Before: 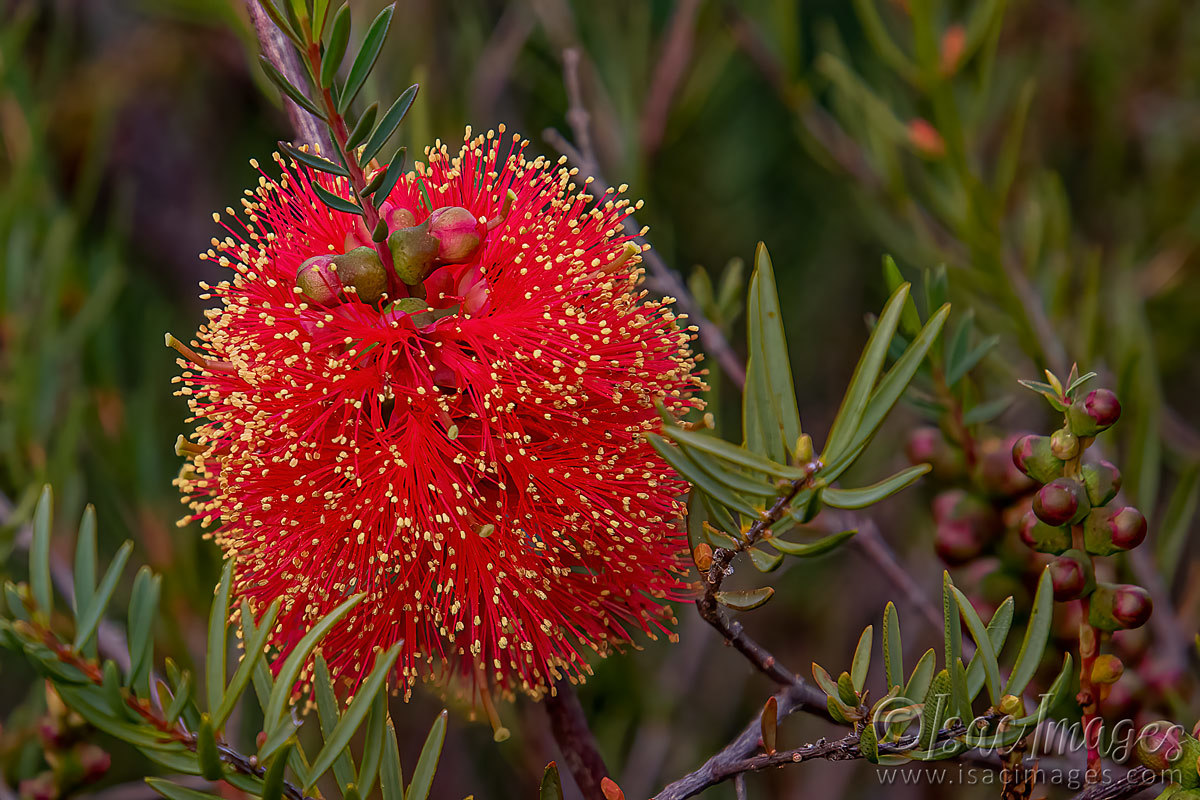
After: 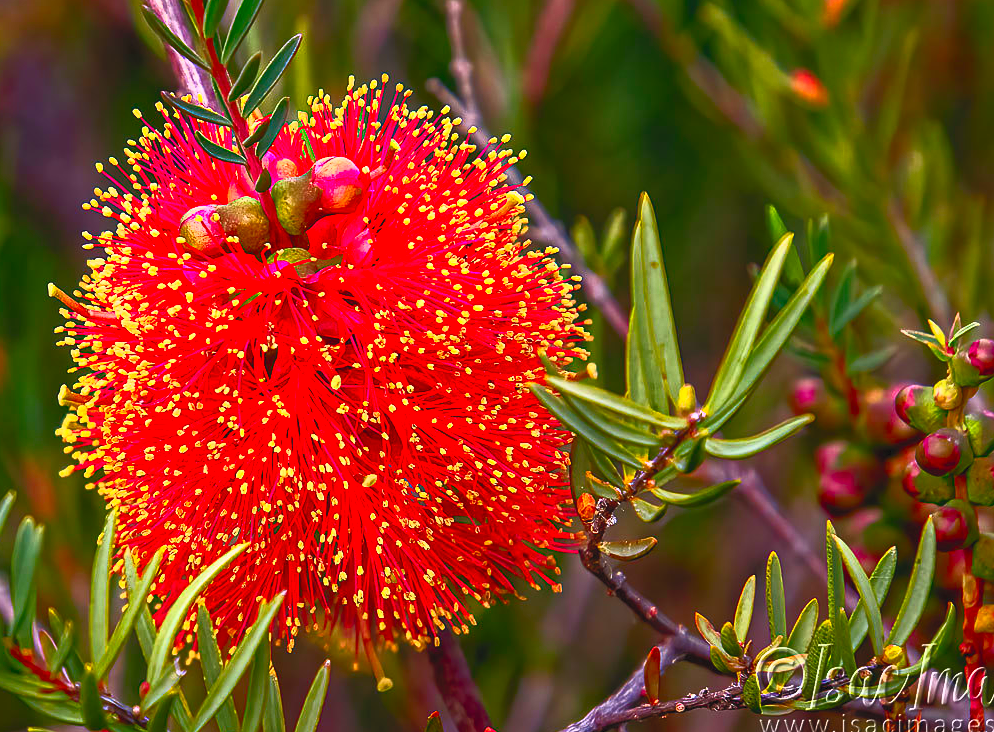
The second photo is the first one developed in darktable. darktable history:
contrast brightness saturation: contrast 1, brightness 1, saturation 1
crop: left 9.807%, top 6.259%, right 7.334%, bottom 2.177%
